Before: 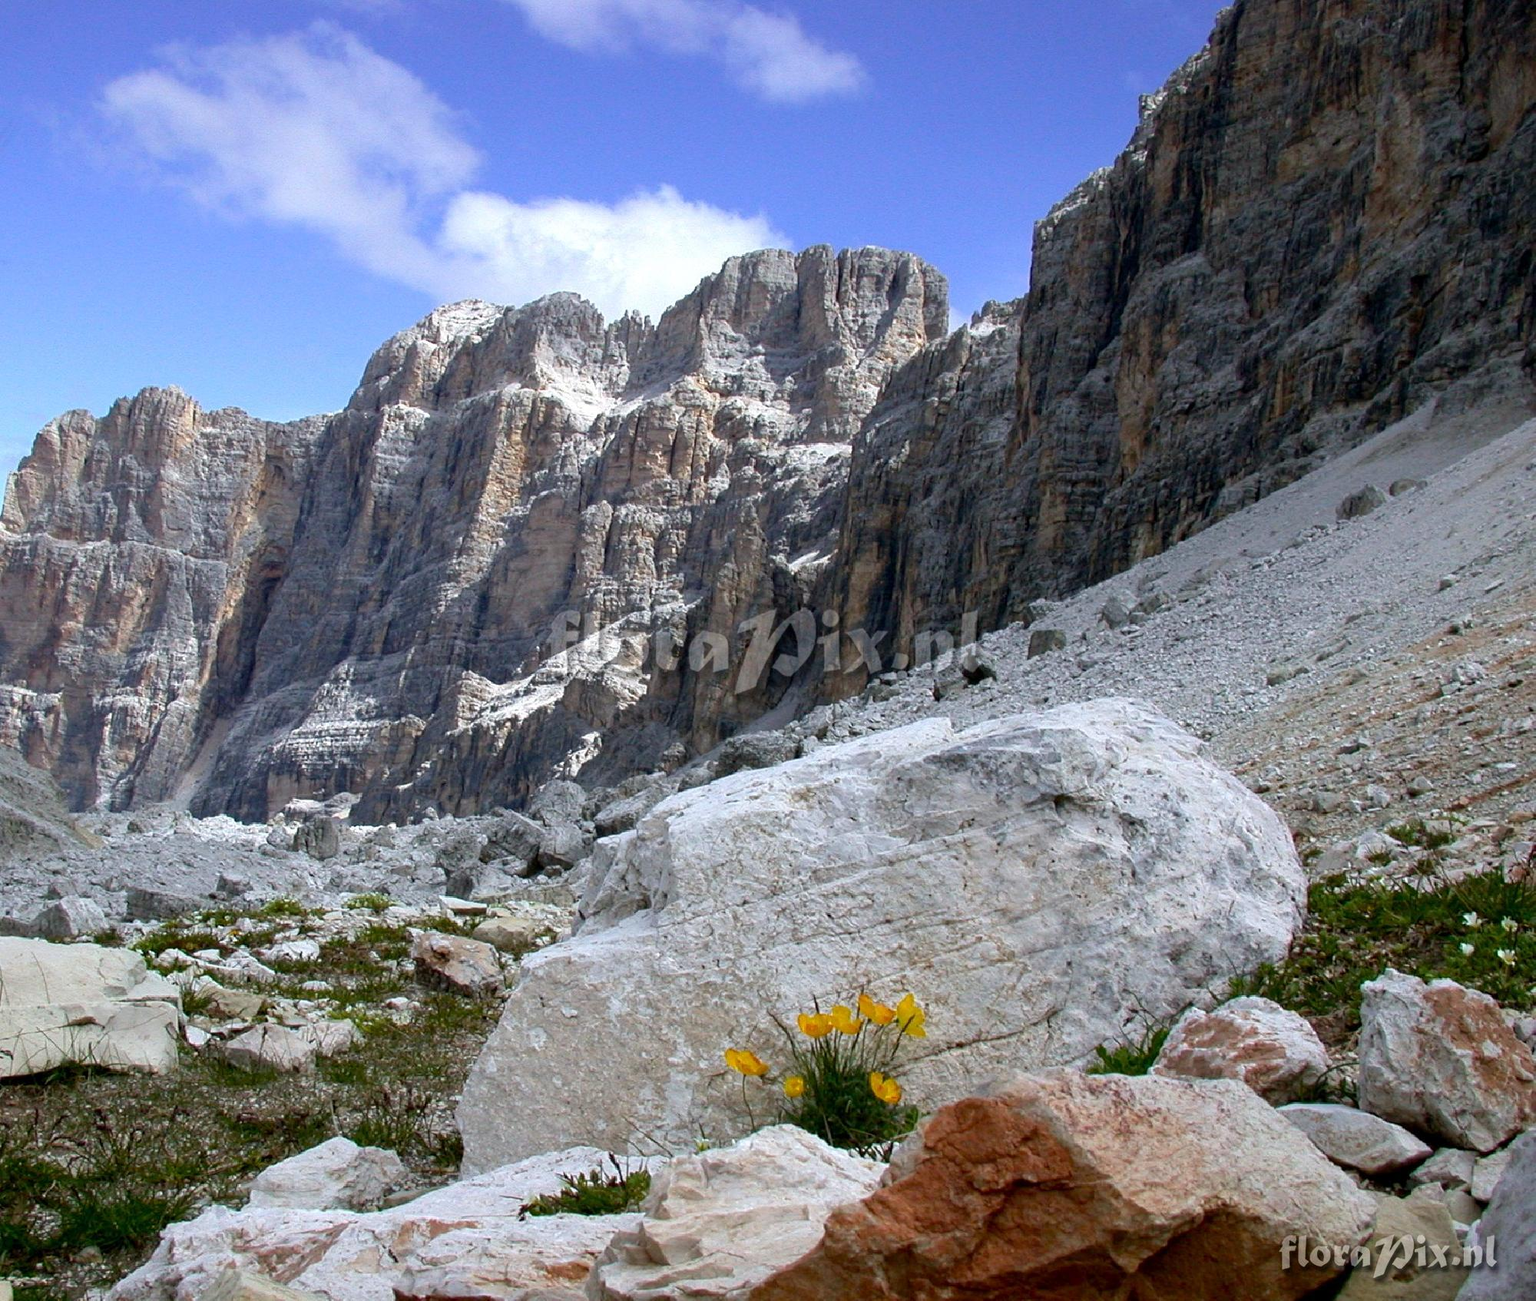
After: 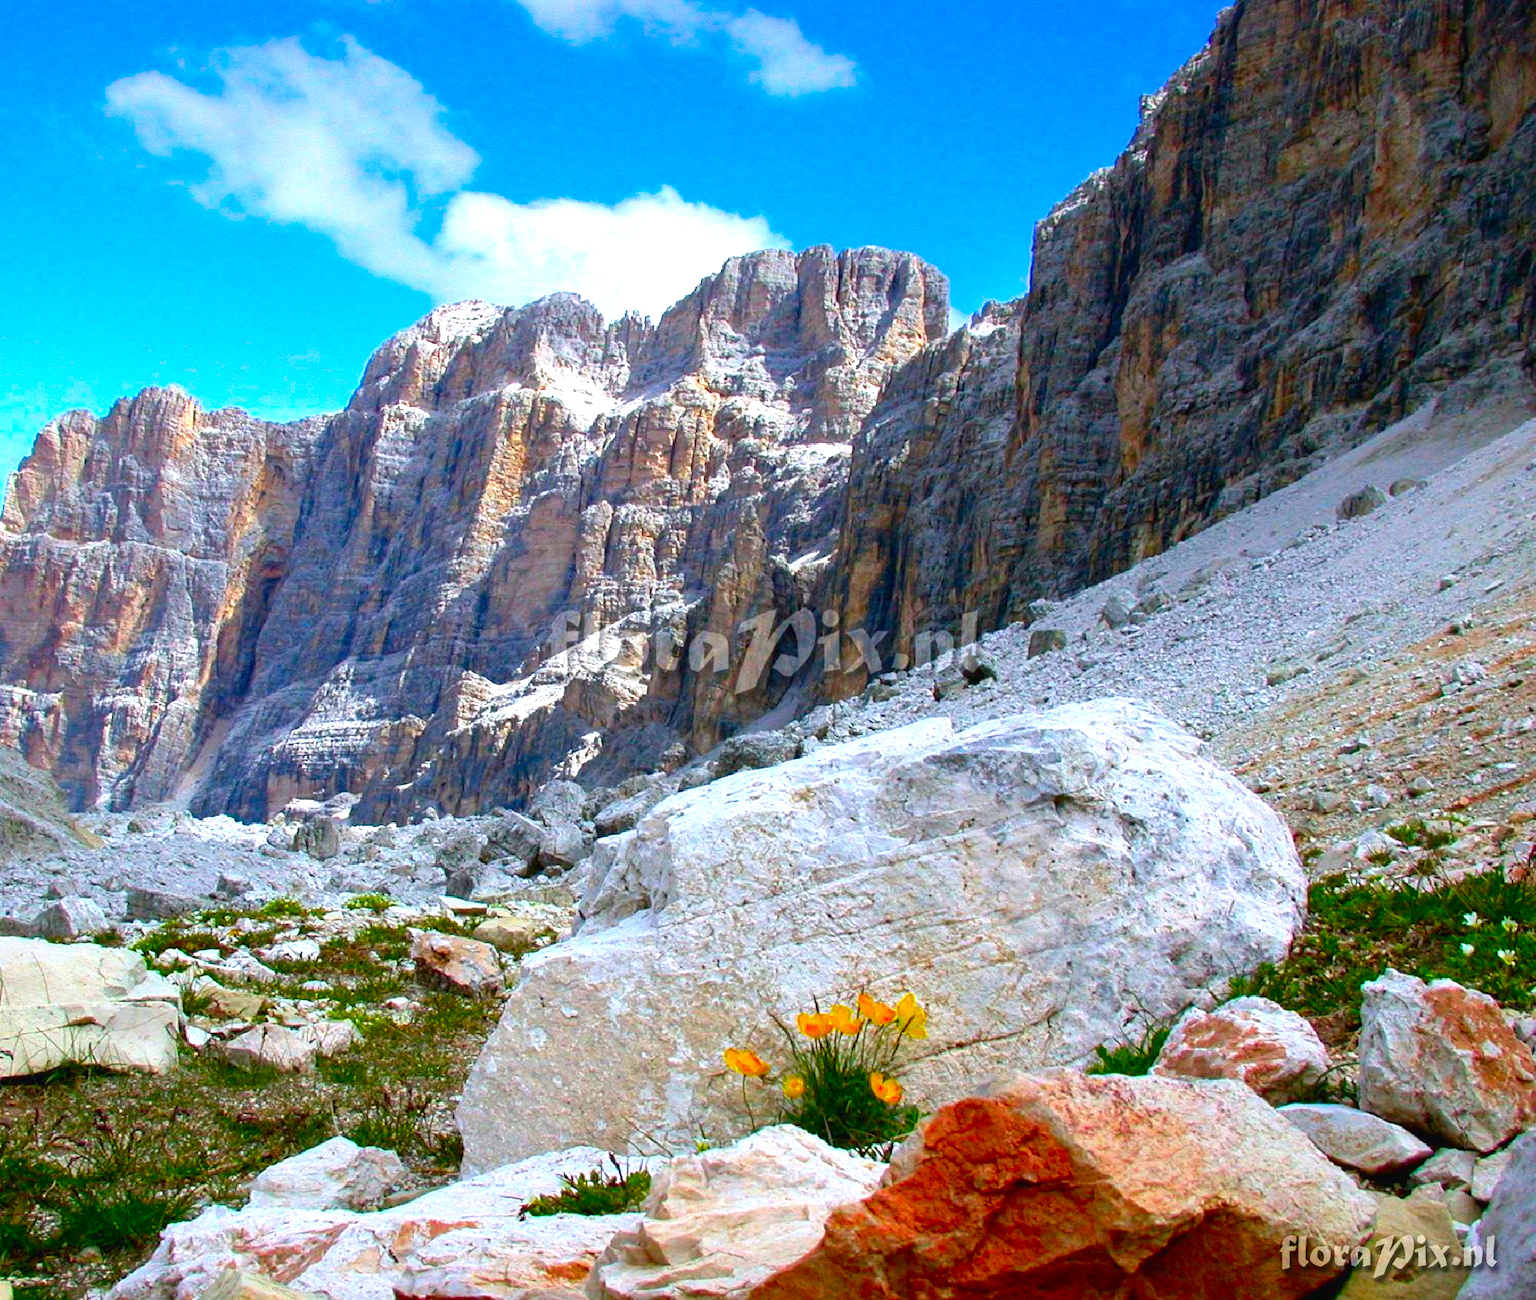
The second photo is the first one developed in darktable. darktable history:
exposure: black level correction -0.002, exposure 0.539 EV, compensate exposure bias true, compensate highlight preservation false
color correction: highlights b* 0.061, saturation 2.1
